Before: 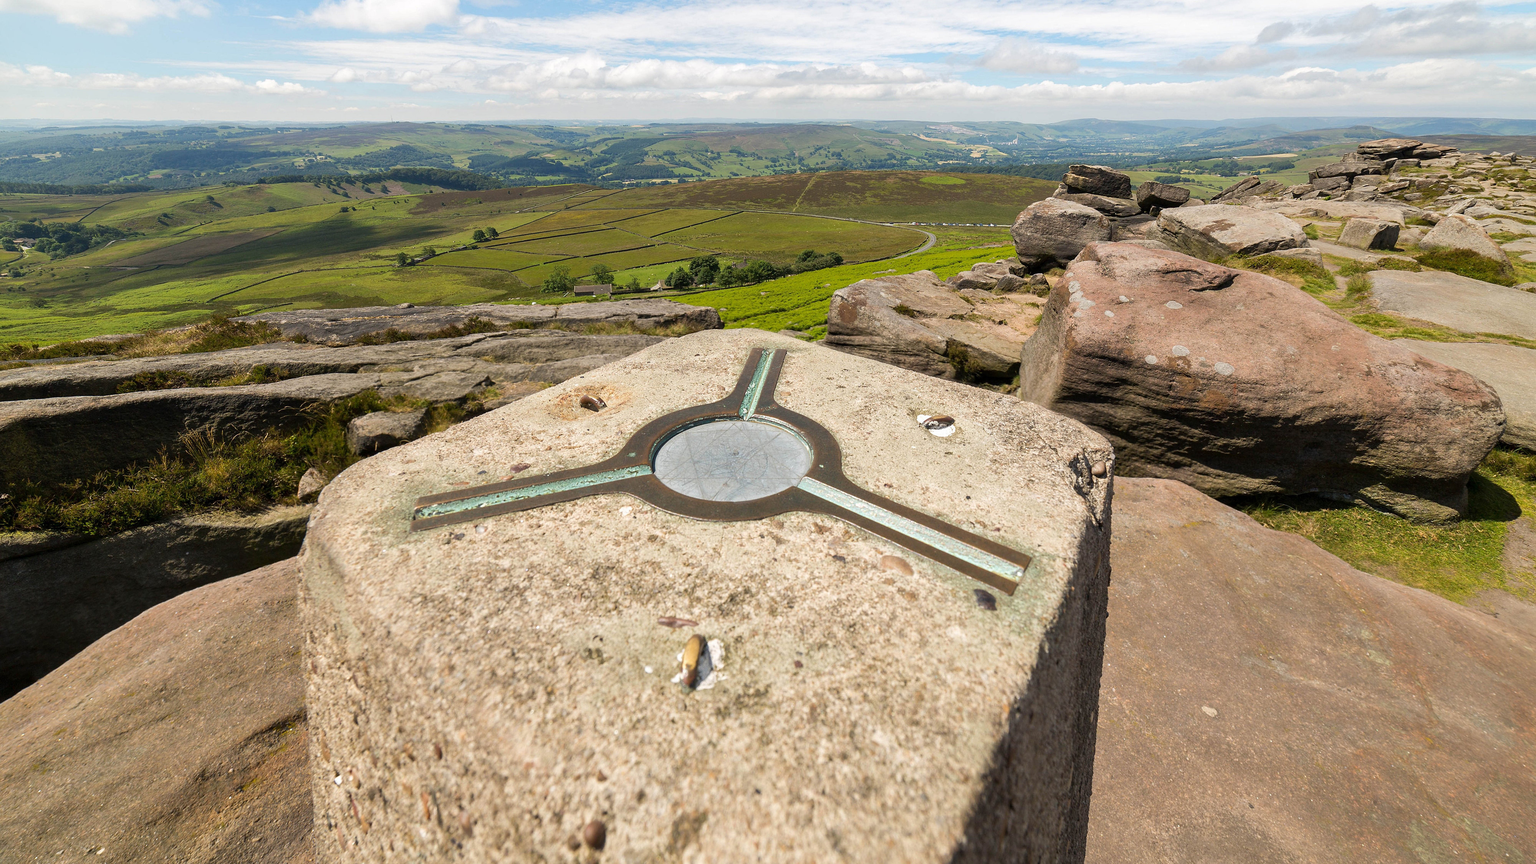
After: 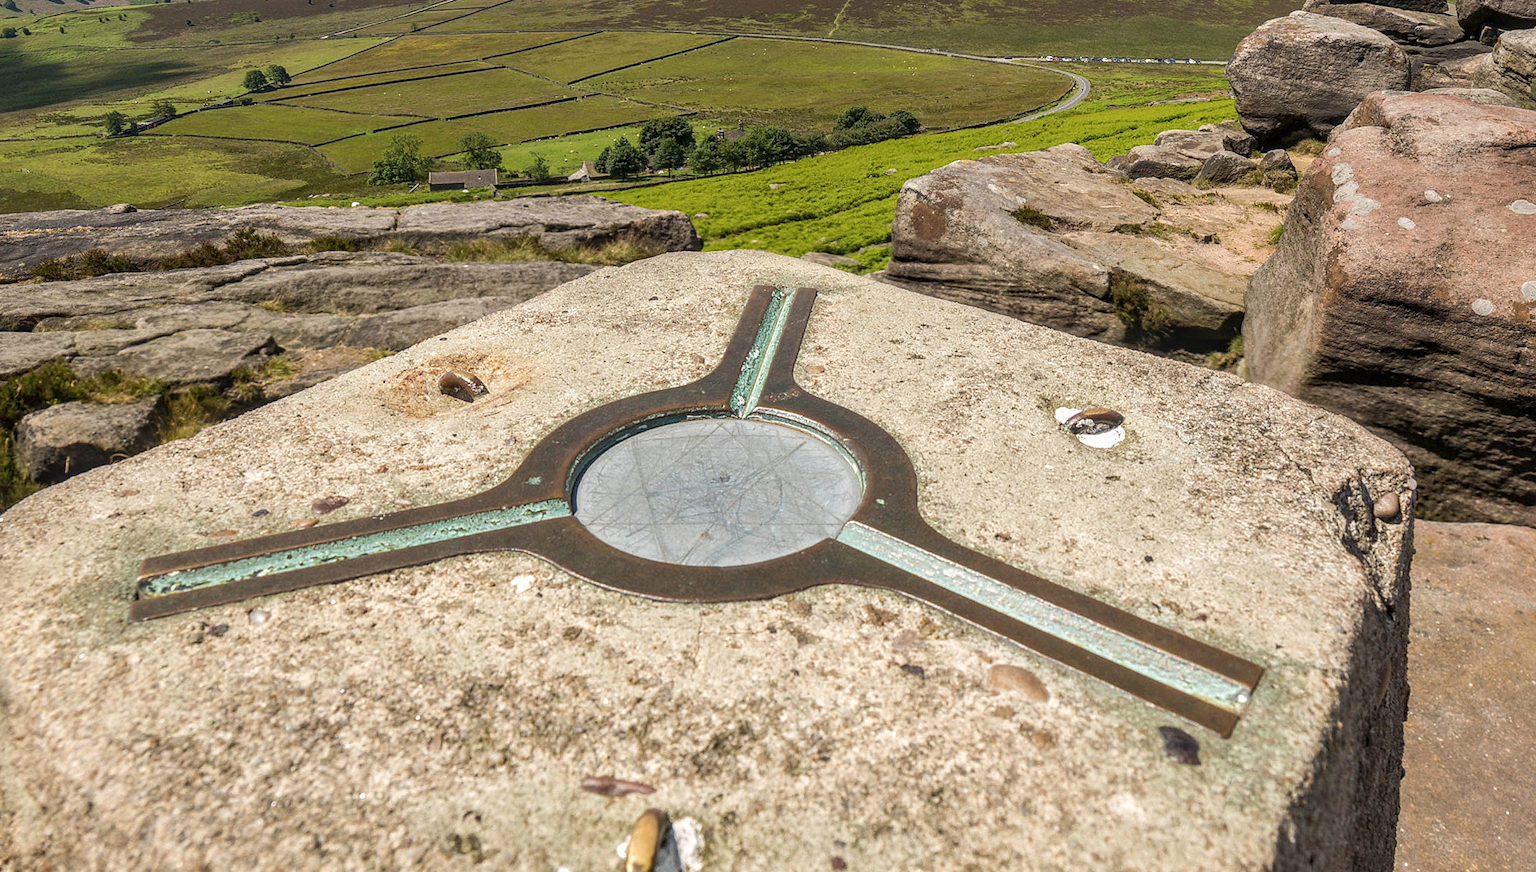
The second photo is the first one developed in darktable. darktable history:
contrast brightness saturation: saturation -0.049
local contrast: highlights 2%, shadows 2%, detail 134%
crop and rotate: left 22.109%, top 22.185%, right 23.129%, bottom 22.502%
tone equalizer: edges refinement/feathering 500, mask exposure compensation -1.57 EV, preserve details no
